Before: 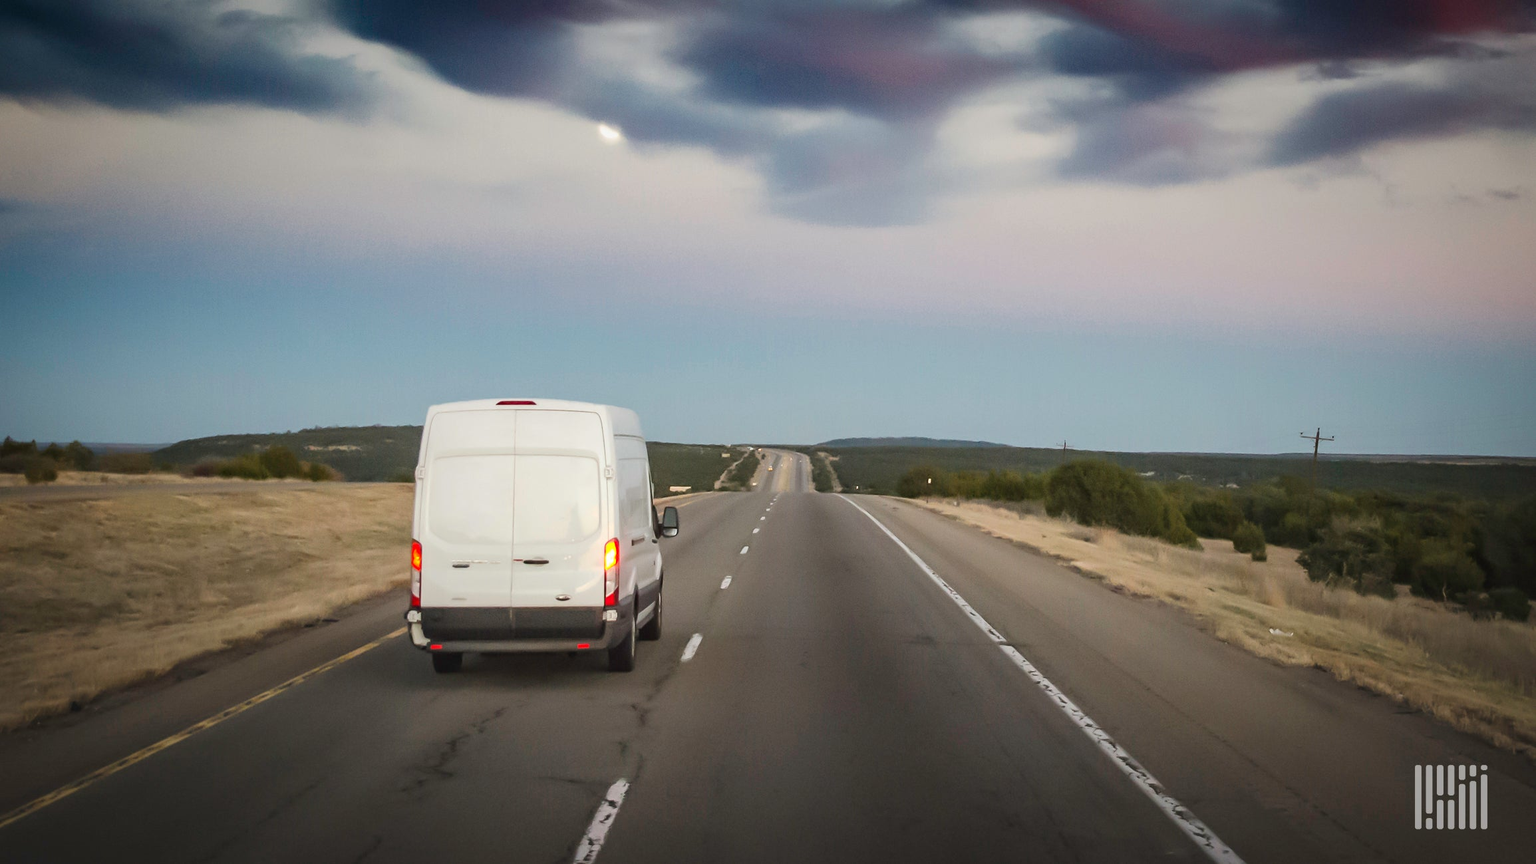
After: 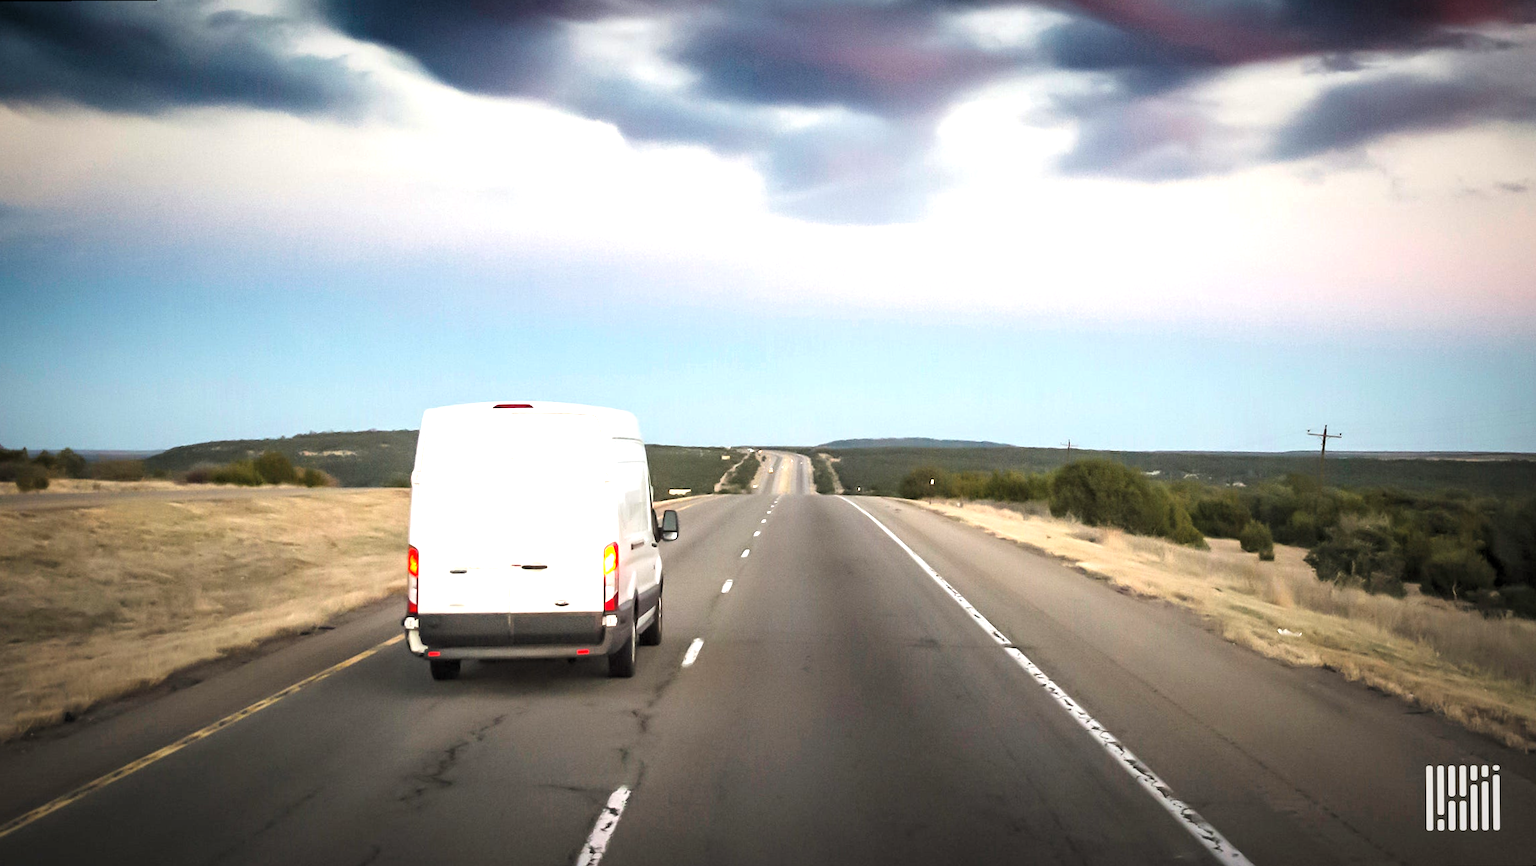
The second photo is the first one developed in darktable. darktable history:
exposure: black level correction 0.001, exposure 1.129 EV, compensate exposure bias true, compensate highlight preservation false
levels: mode automatic, black 0.023%, white 99.97%, levels [0.062, 0.494, 0.925]
rotate and perspective: rotation -0.45°, automatic cropping original format, crop left 0.008, crop right 0.992, crop top 0.012, crop bottom 0.988
color balance rgb: global vibrance 1%, saturation formula JzAzBz (2021)
